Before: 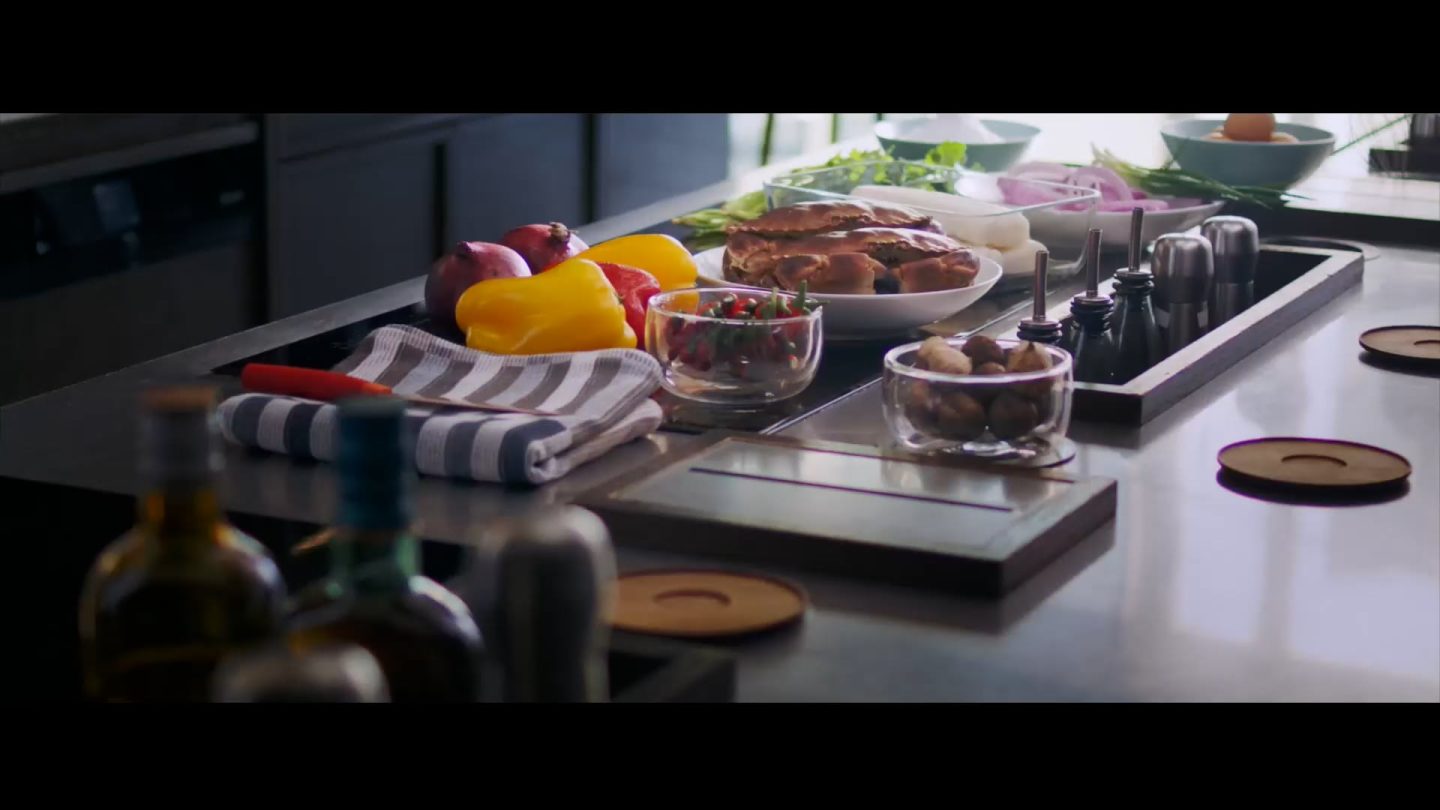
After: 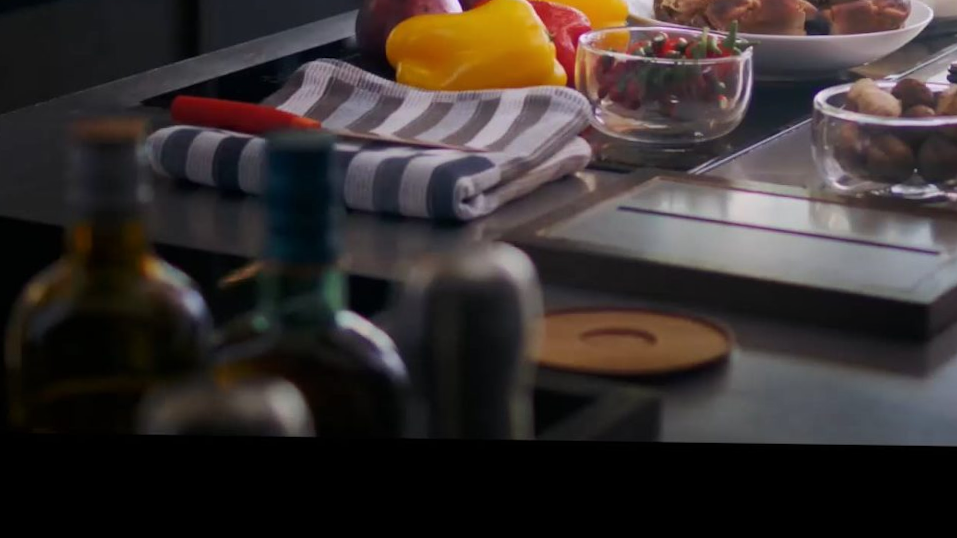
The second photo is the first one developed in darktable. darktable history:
crop and rotate: angle -0.82°, left 3.85%, top 31.828%, right 27.992%
bloom: on, module defaults
